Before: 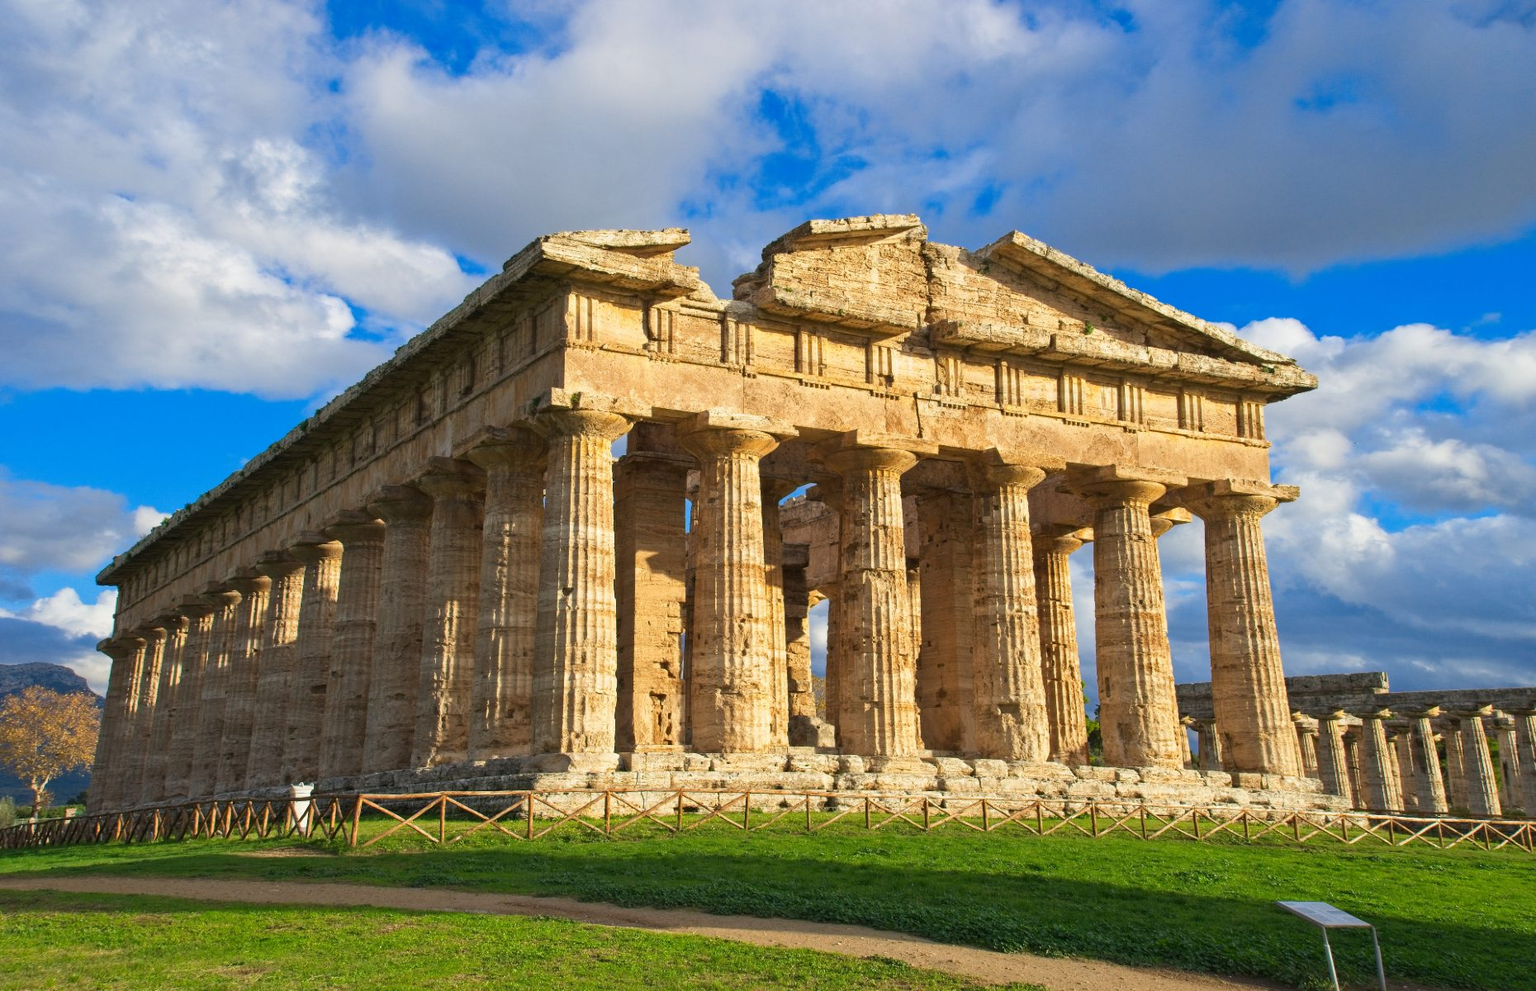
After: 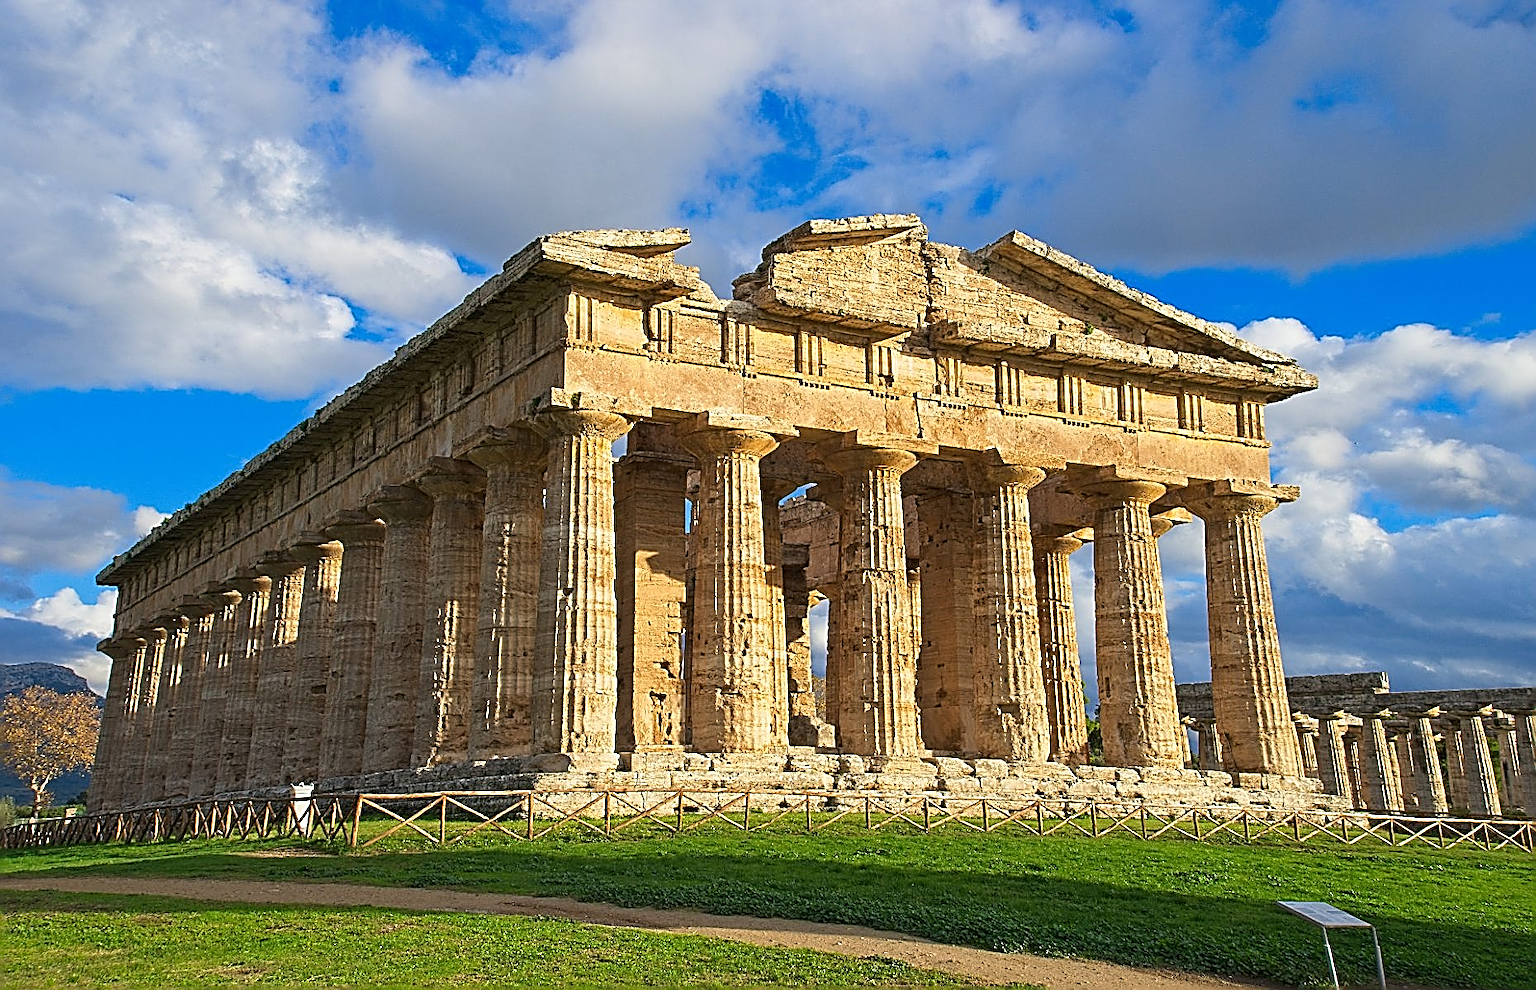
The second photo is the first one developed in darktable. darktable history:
levels: mode automatic, white 99.93%
sharpen: amount 1.988
